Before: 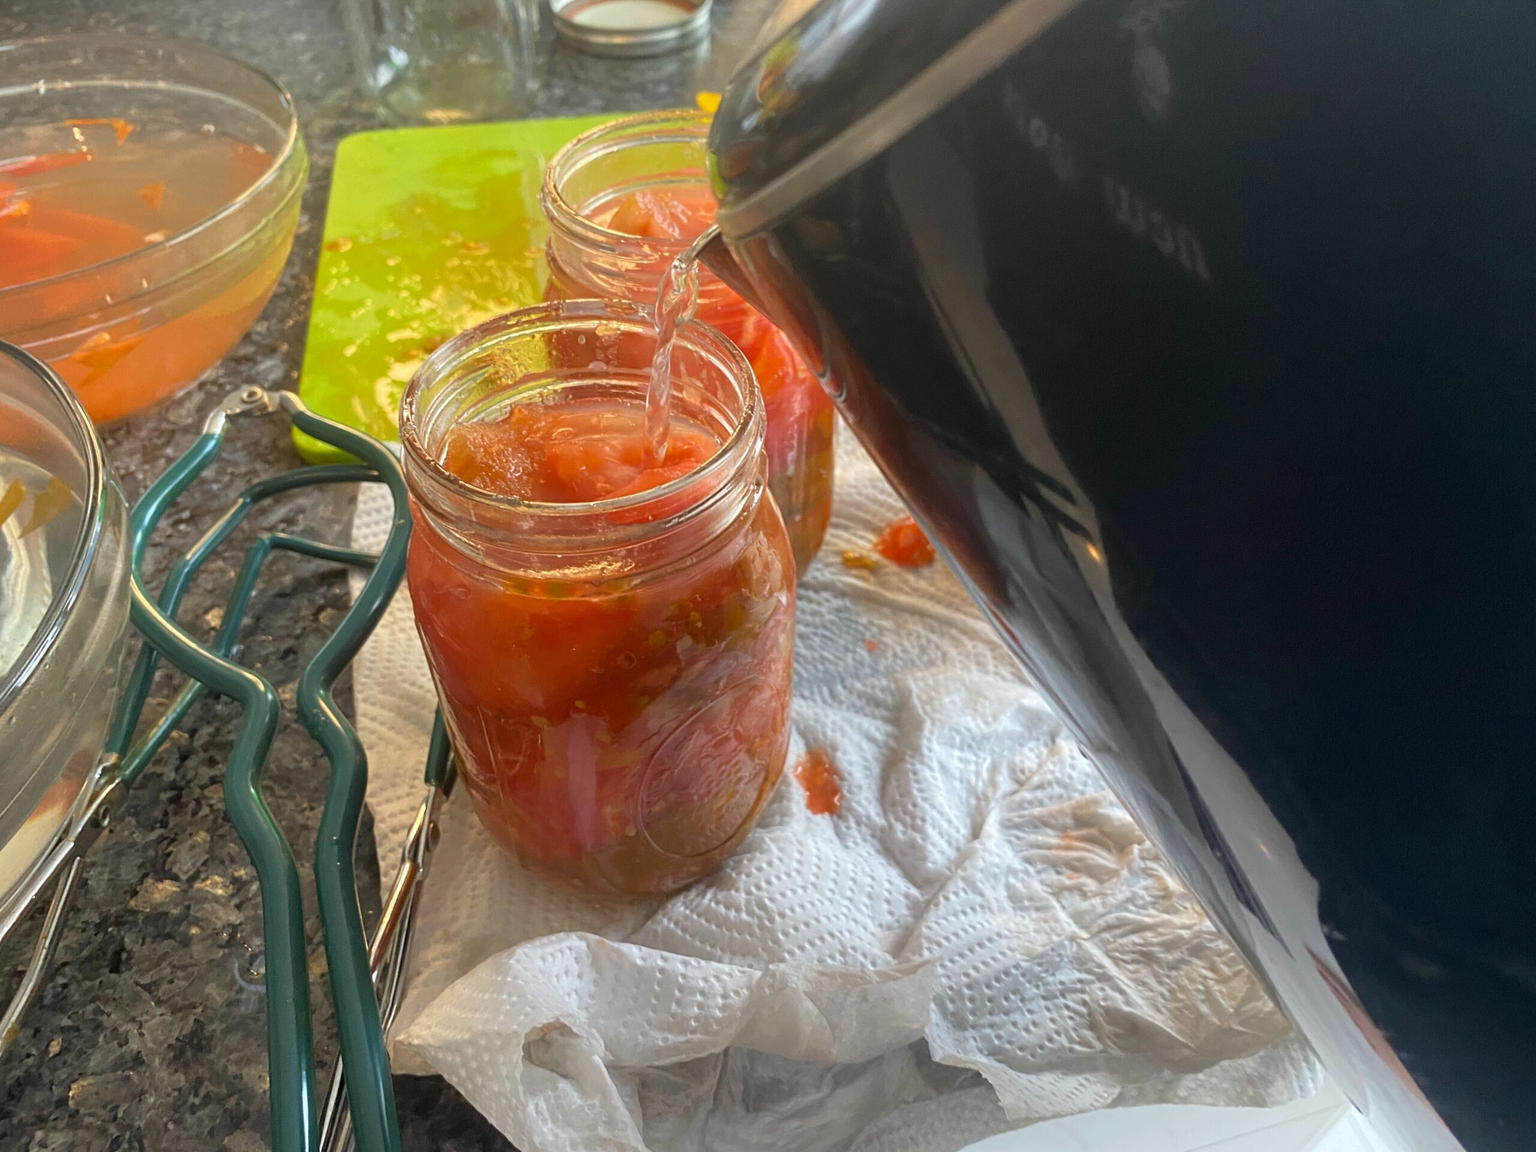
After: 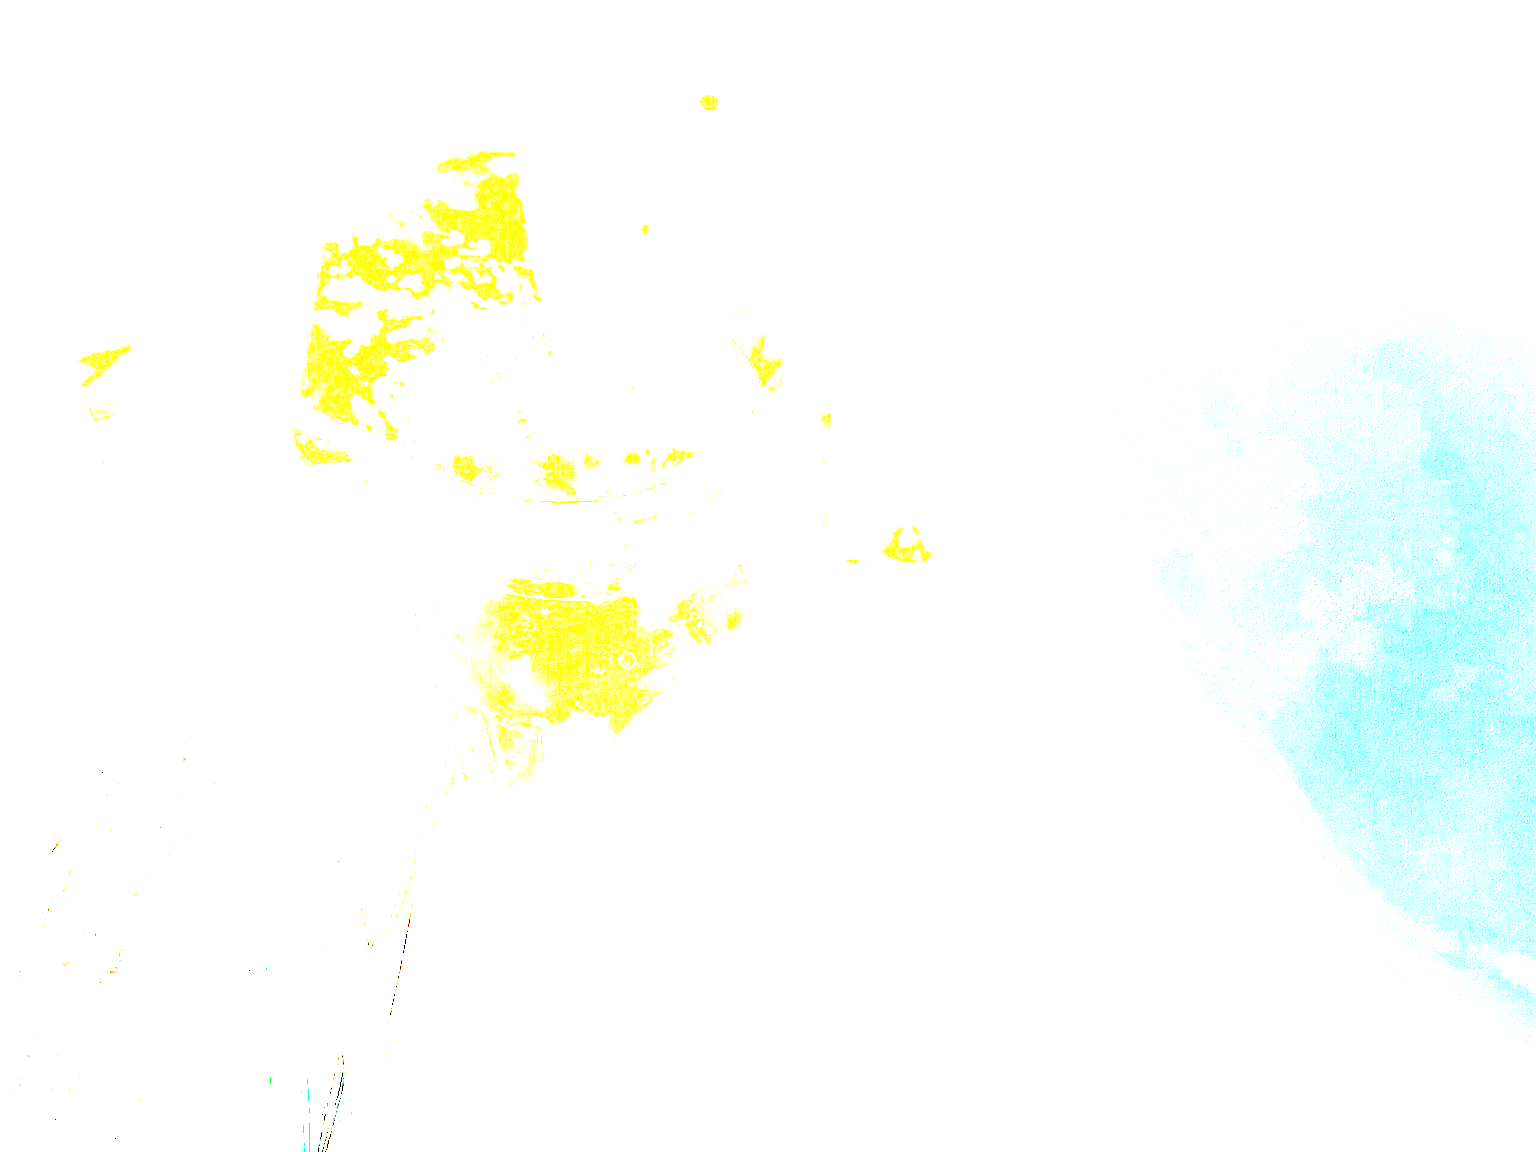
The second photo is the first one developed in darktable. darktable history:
exposure: exposure 7.911 EV, compensate highlight preservation false
